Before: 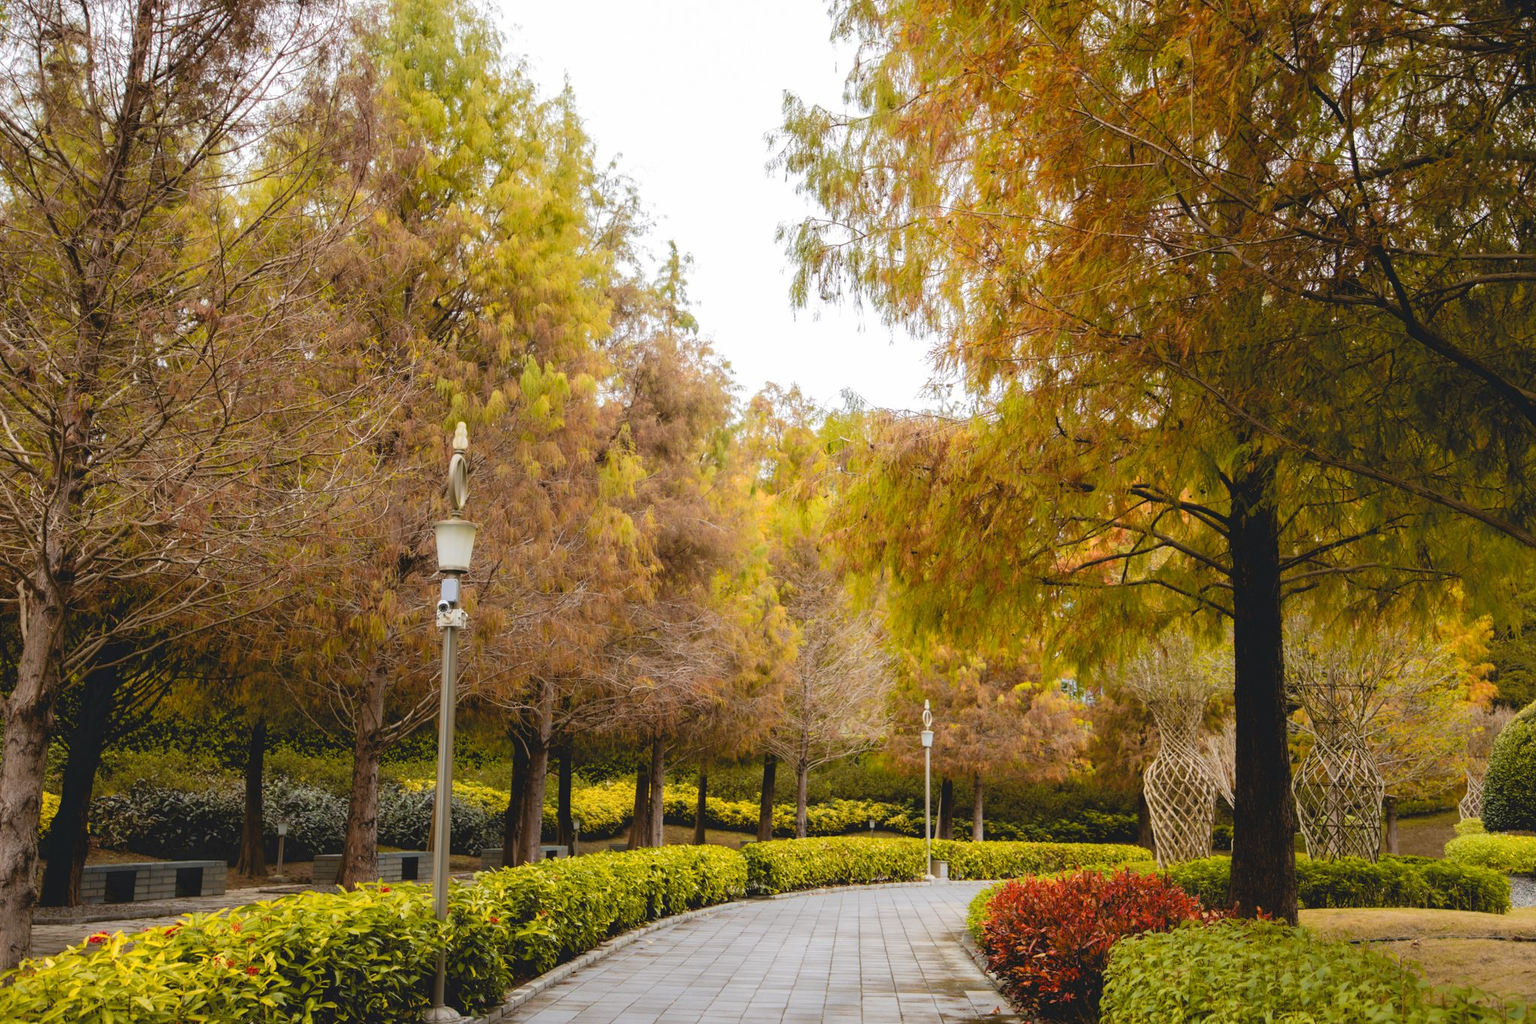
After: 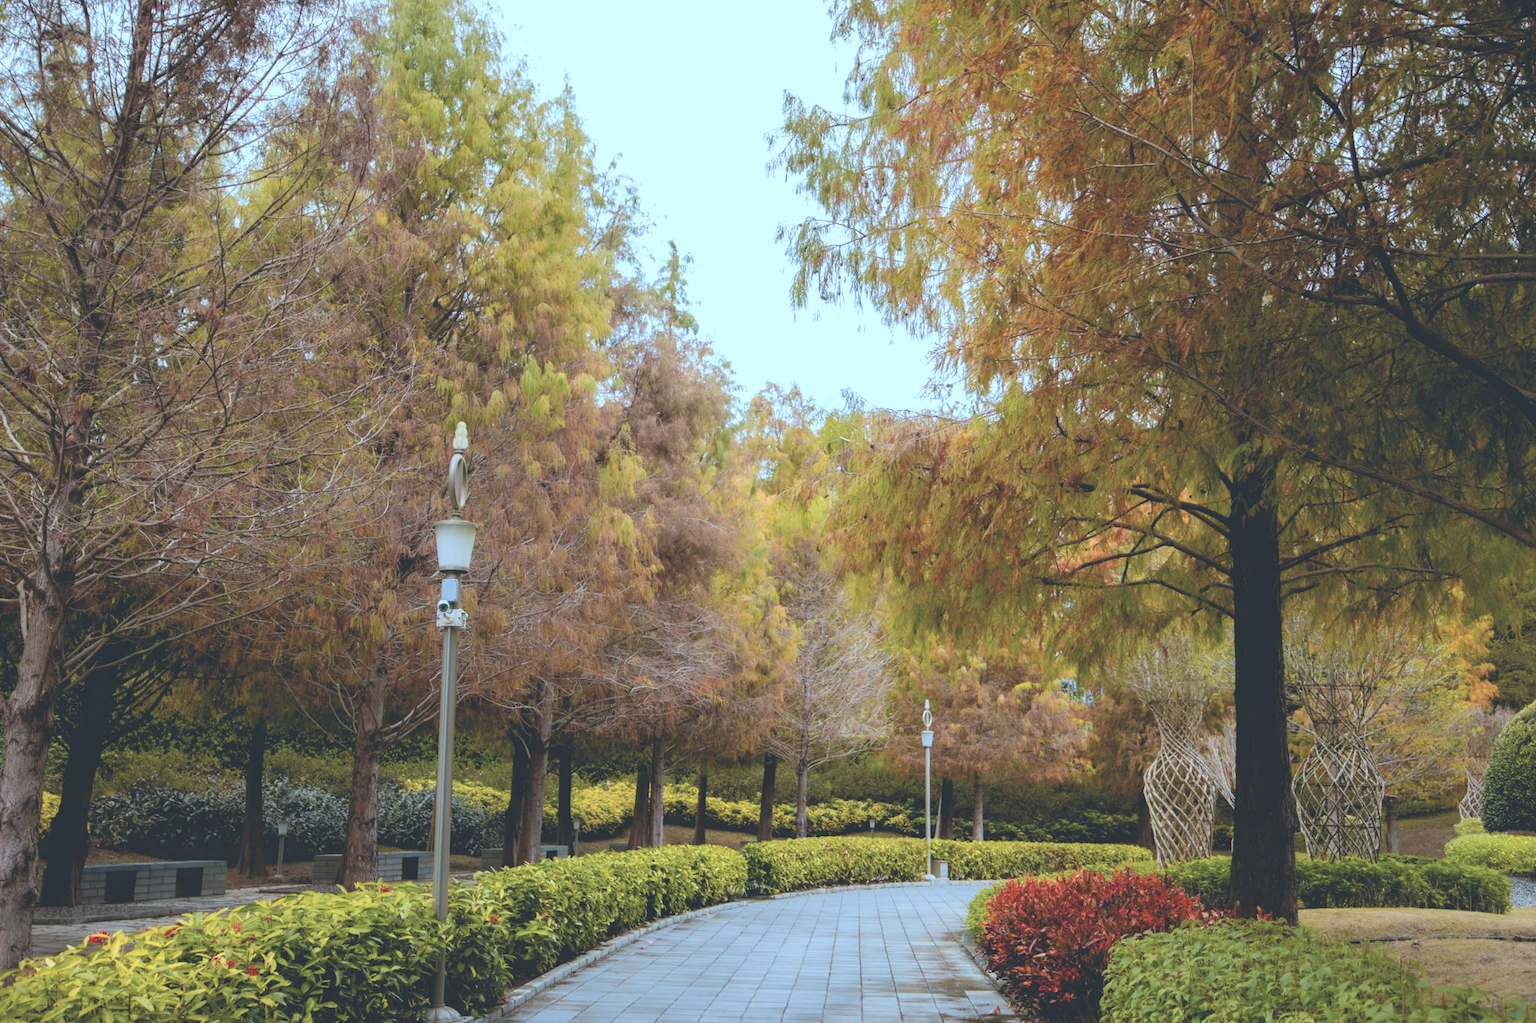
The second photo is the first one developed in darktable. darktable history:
color correction: highlights a* -8.78, highlights b* -22.9
exposure: black level correction -0.022, exposure -0.033 EV, compensate highlight preservation false
